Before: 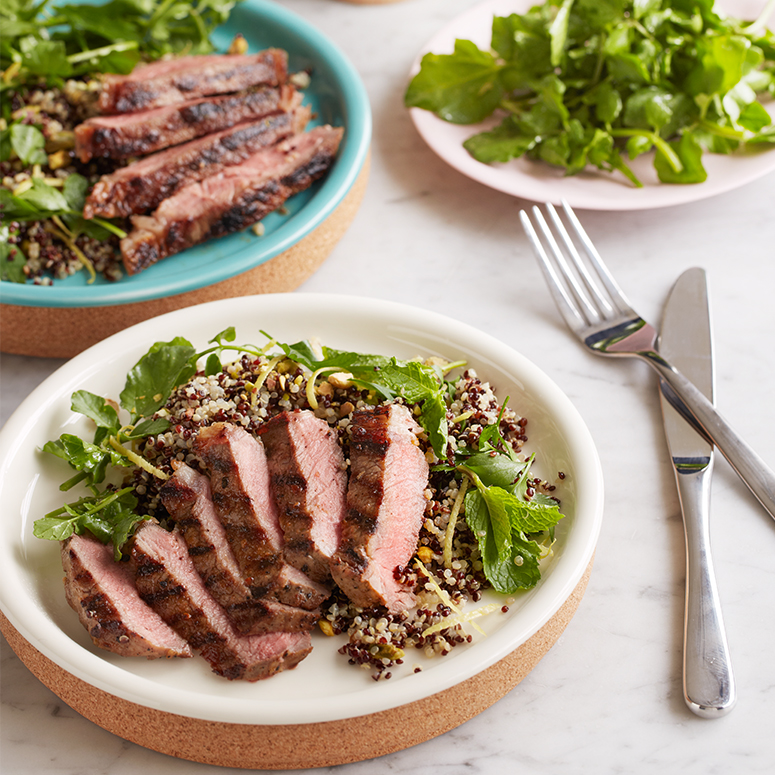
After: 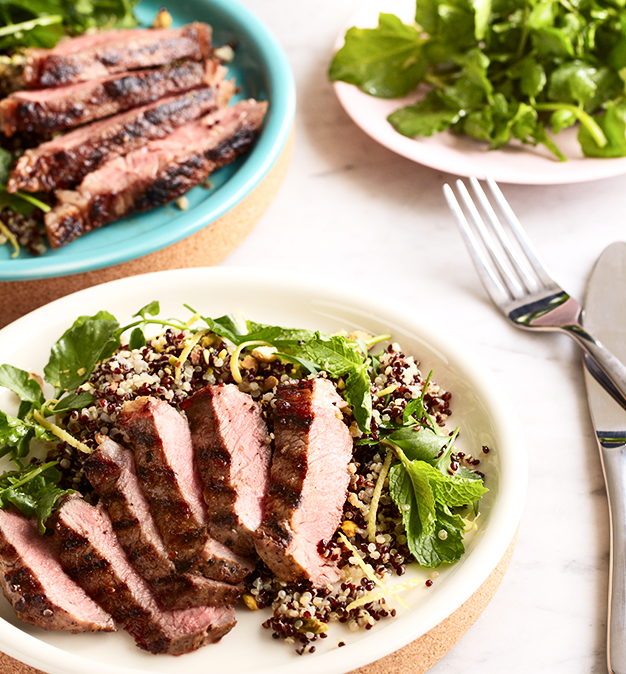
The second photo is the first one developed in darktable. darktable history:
crop: left 9.929%, top 3.475%, right 9.188%, bottom 9.529%
exposure: exposure 0.236 EV, compensate highlight preservation false
contrast brightness saturation: contrast 0.22
